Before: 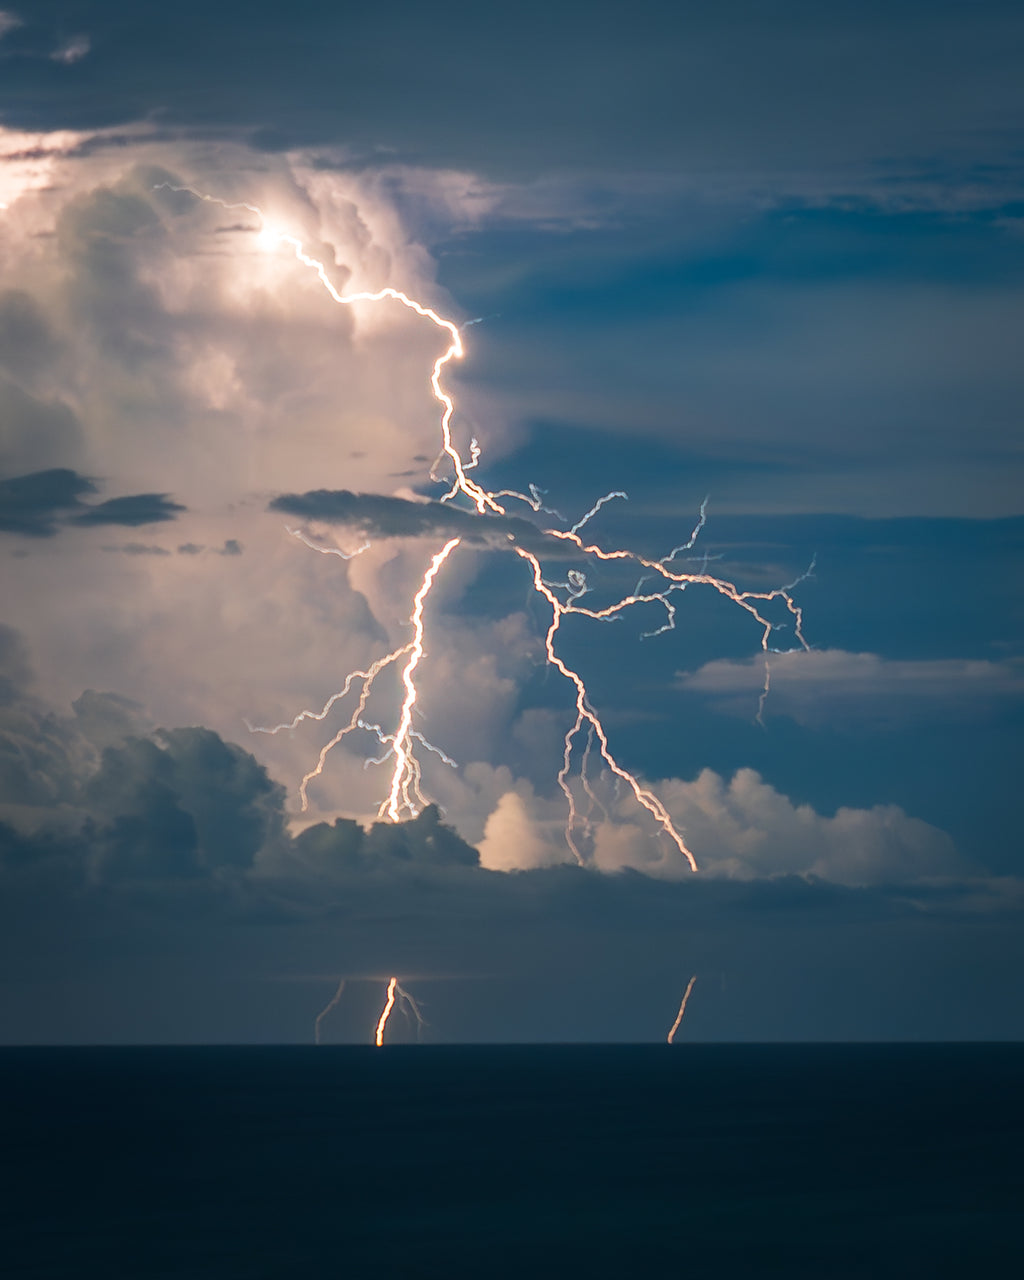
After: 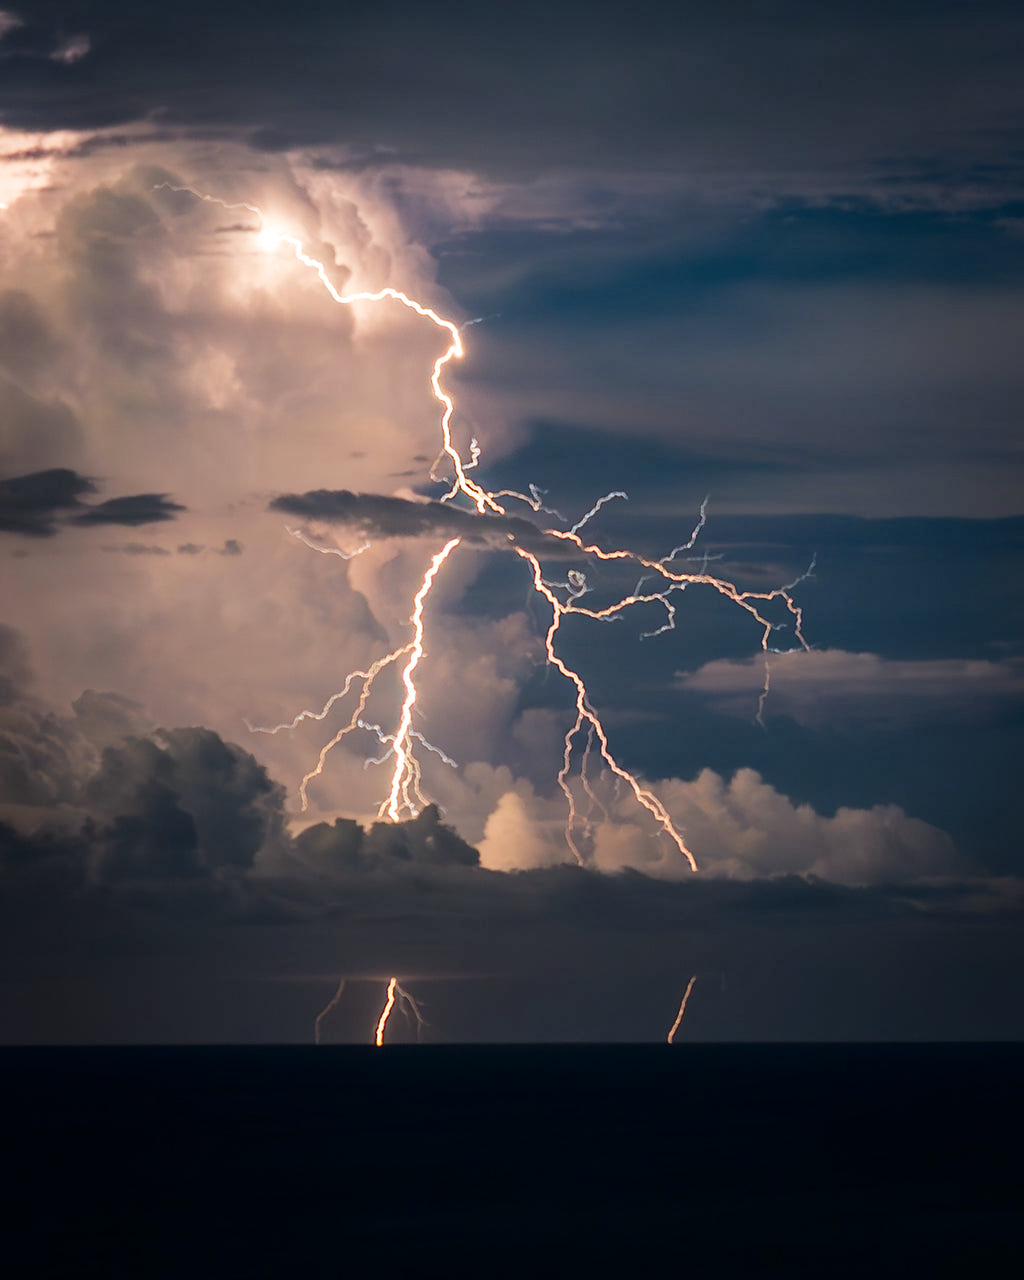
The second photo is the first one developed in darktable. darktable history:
rgb levels: mode RGB, independent channels, levels [[0, 0.5, 1], [0, 0.521, 1], [0, 0.536, 1]]
fill light: exposure -2 EV, width 8.6
